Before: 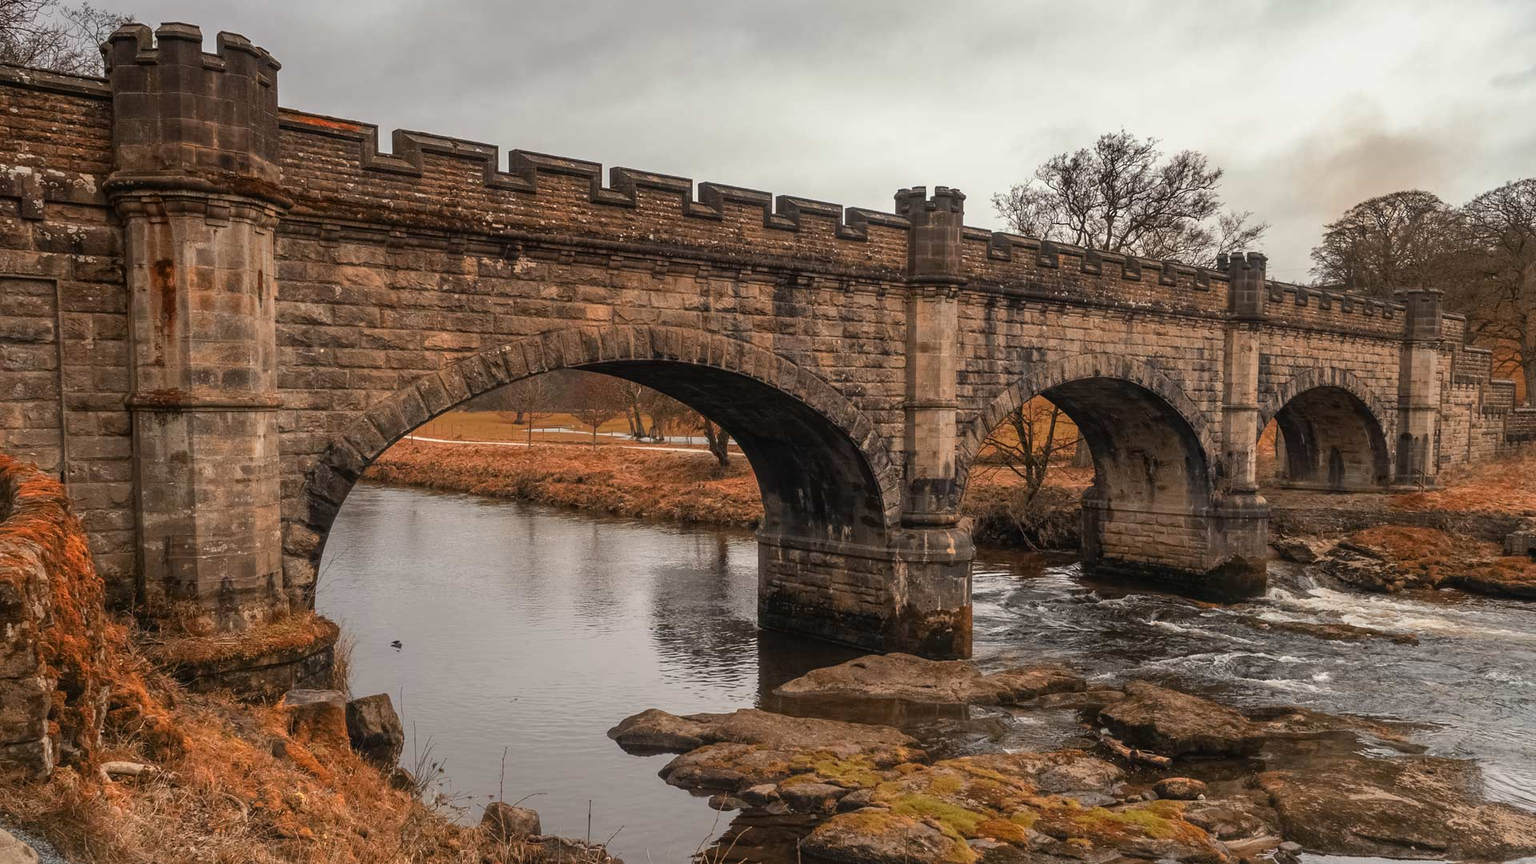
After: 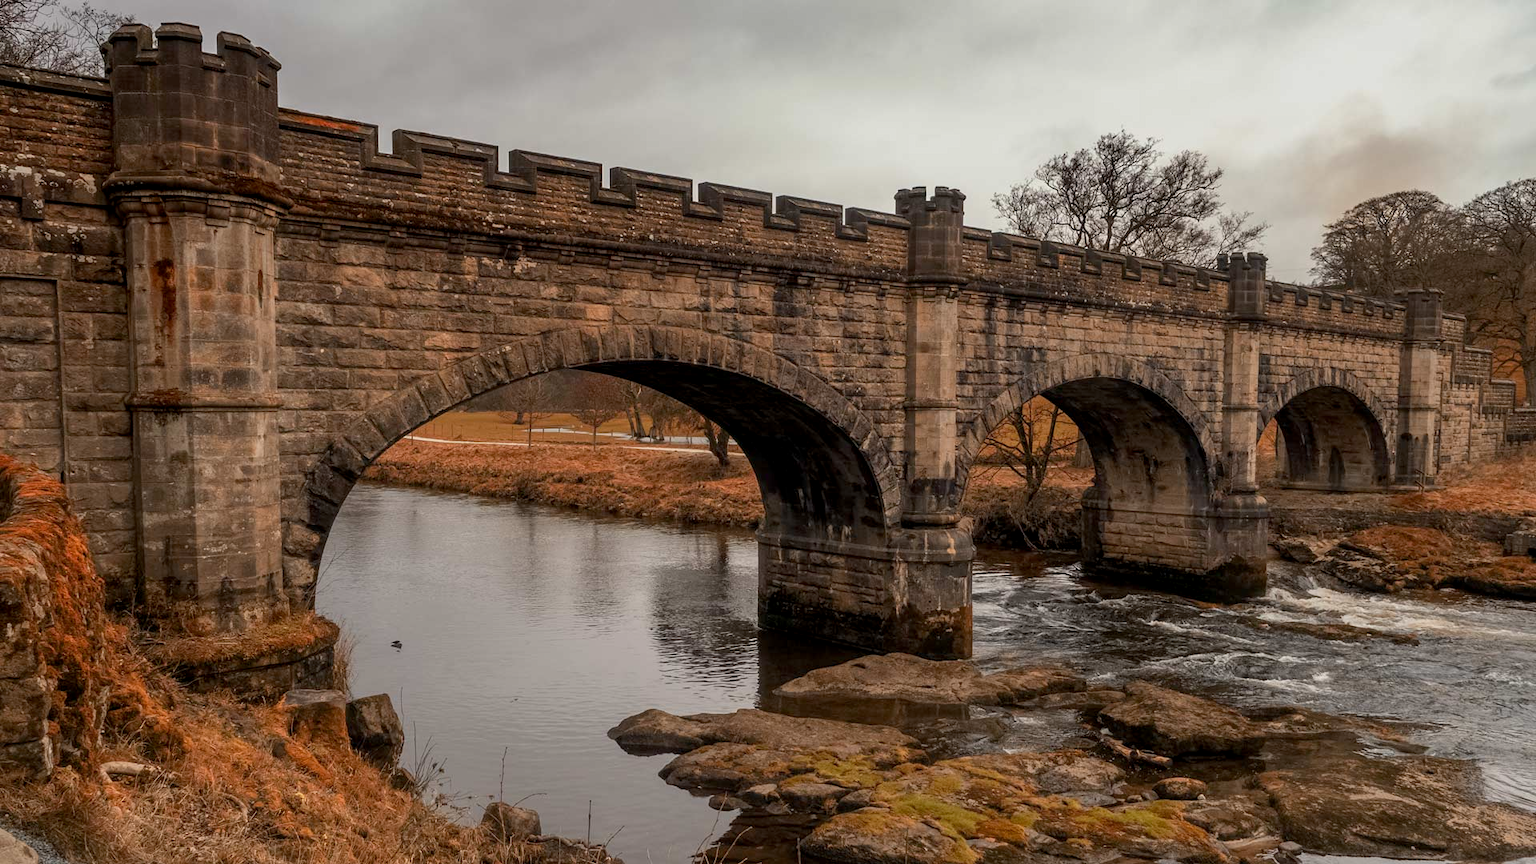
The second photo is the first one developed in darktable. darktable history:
exposure: black level correction 0.006, exposure -0.218 EV, compensate highlight preservation false
